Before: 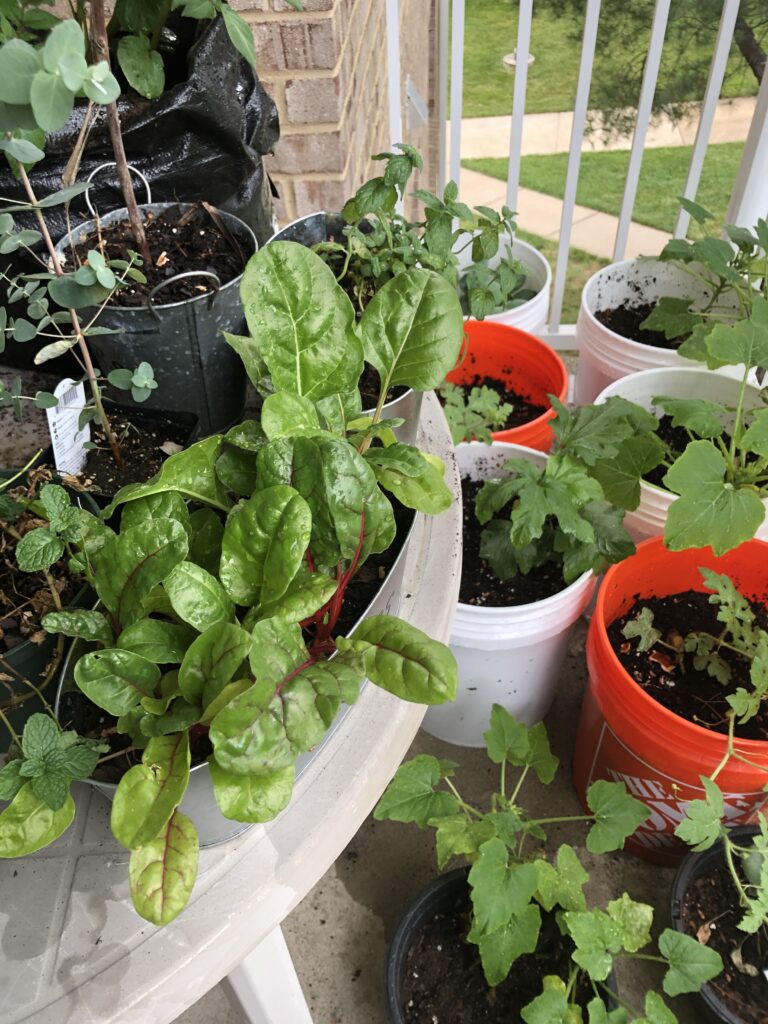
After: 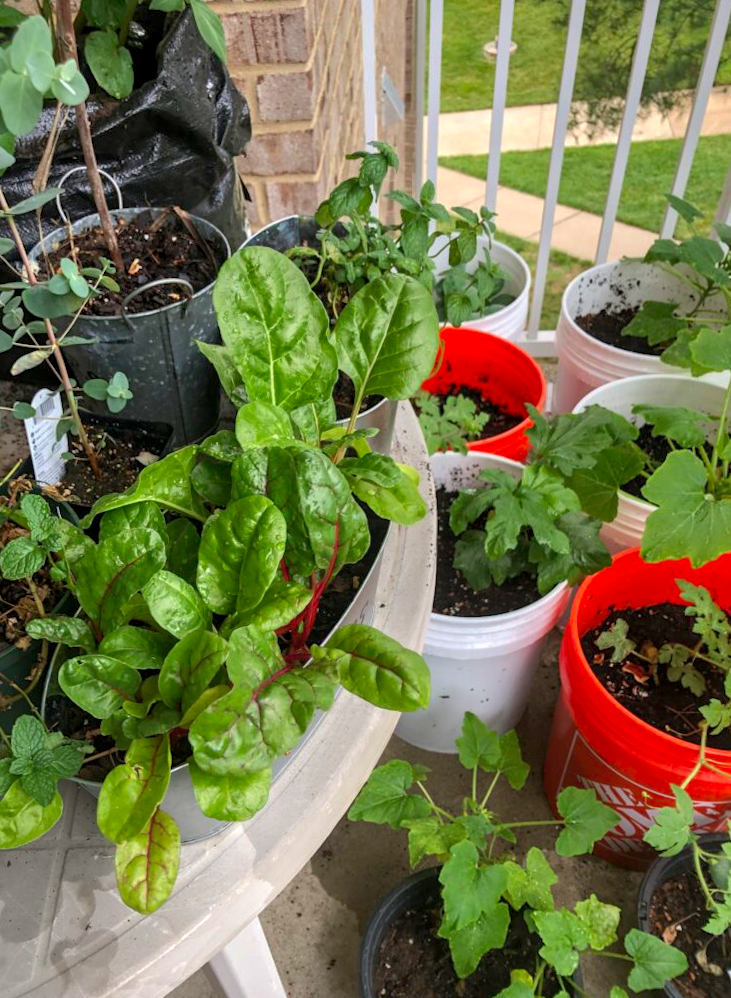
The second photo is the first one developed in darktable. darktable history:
rotate and perspective: rotation 0.074°, lens shift (vertical) 0.096, lens shift (horizontal) -0.041, crop left 0.043, crop right 0.952, crop top 0.024, crop bottom 0.979
shadows and highlights: on, module defaults
contrast brightness saturation: contrast 0.04, saturation 0.16
local contrast: on, module defaults
